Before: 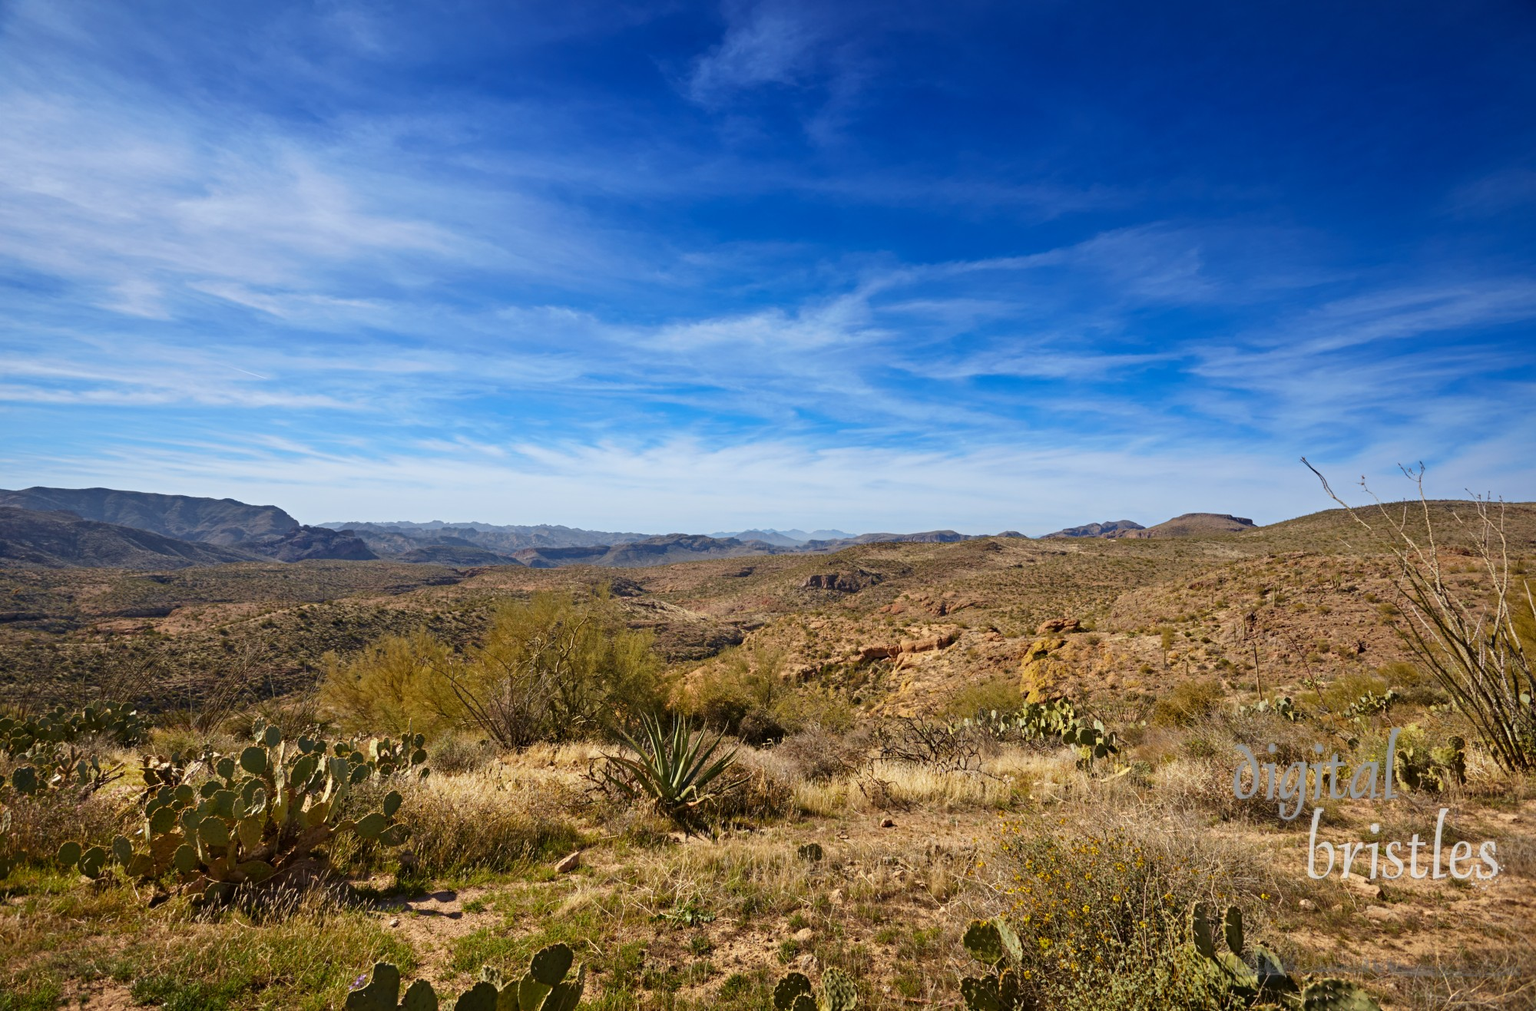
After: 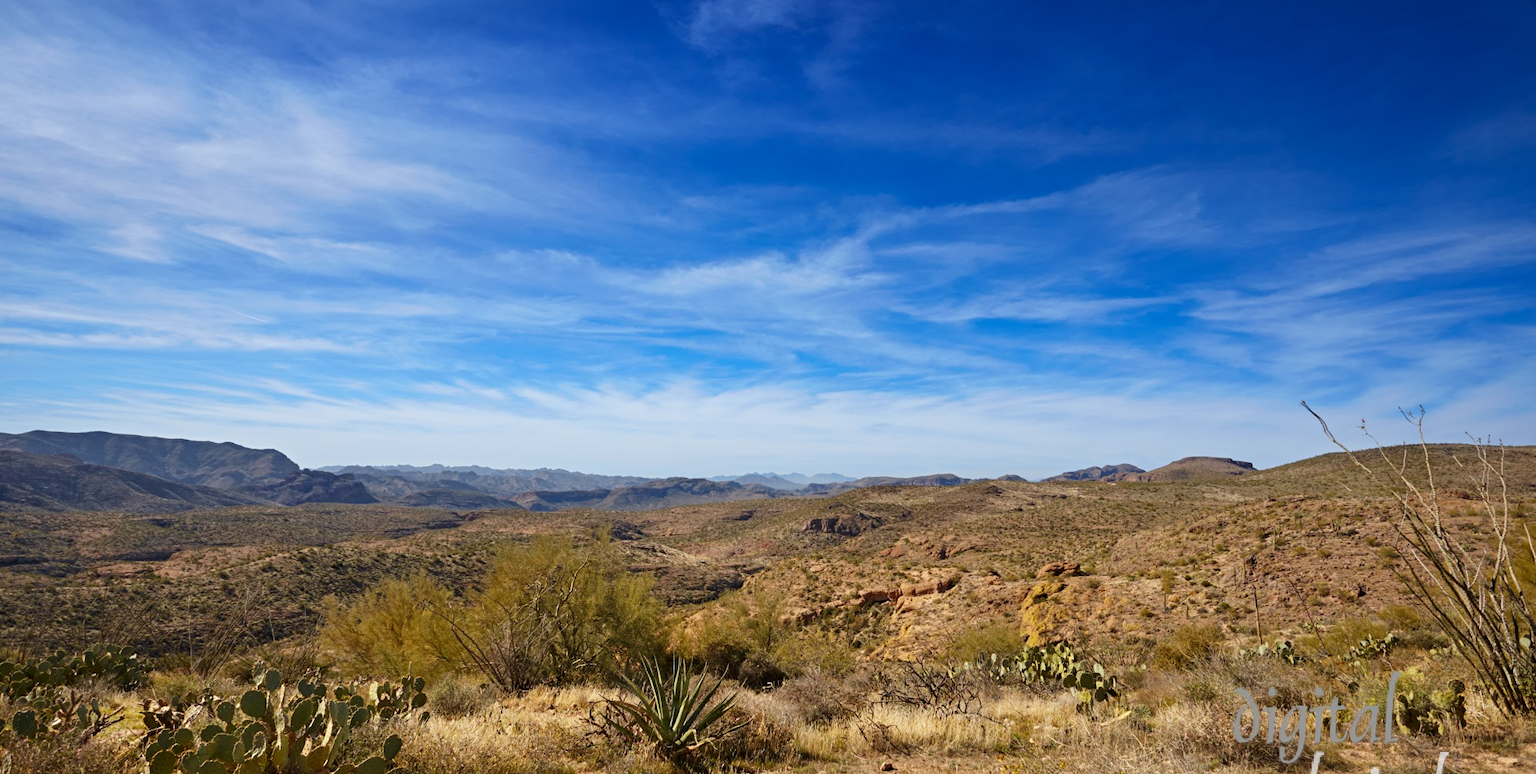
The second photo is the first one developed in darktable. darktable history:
crop: top 5.667%, bottom 17.773%
